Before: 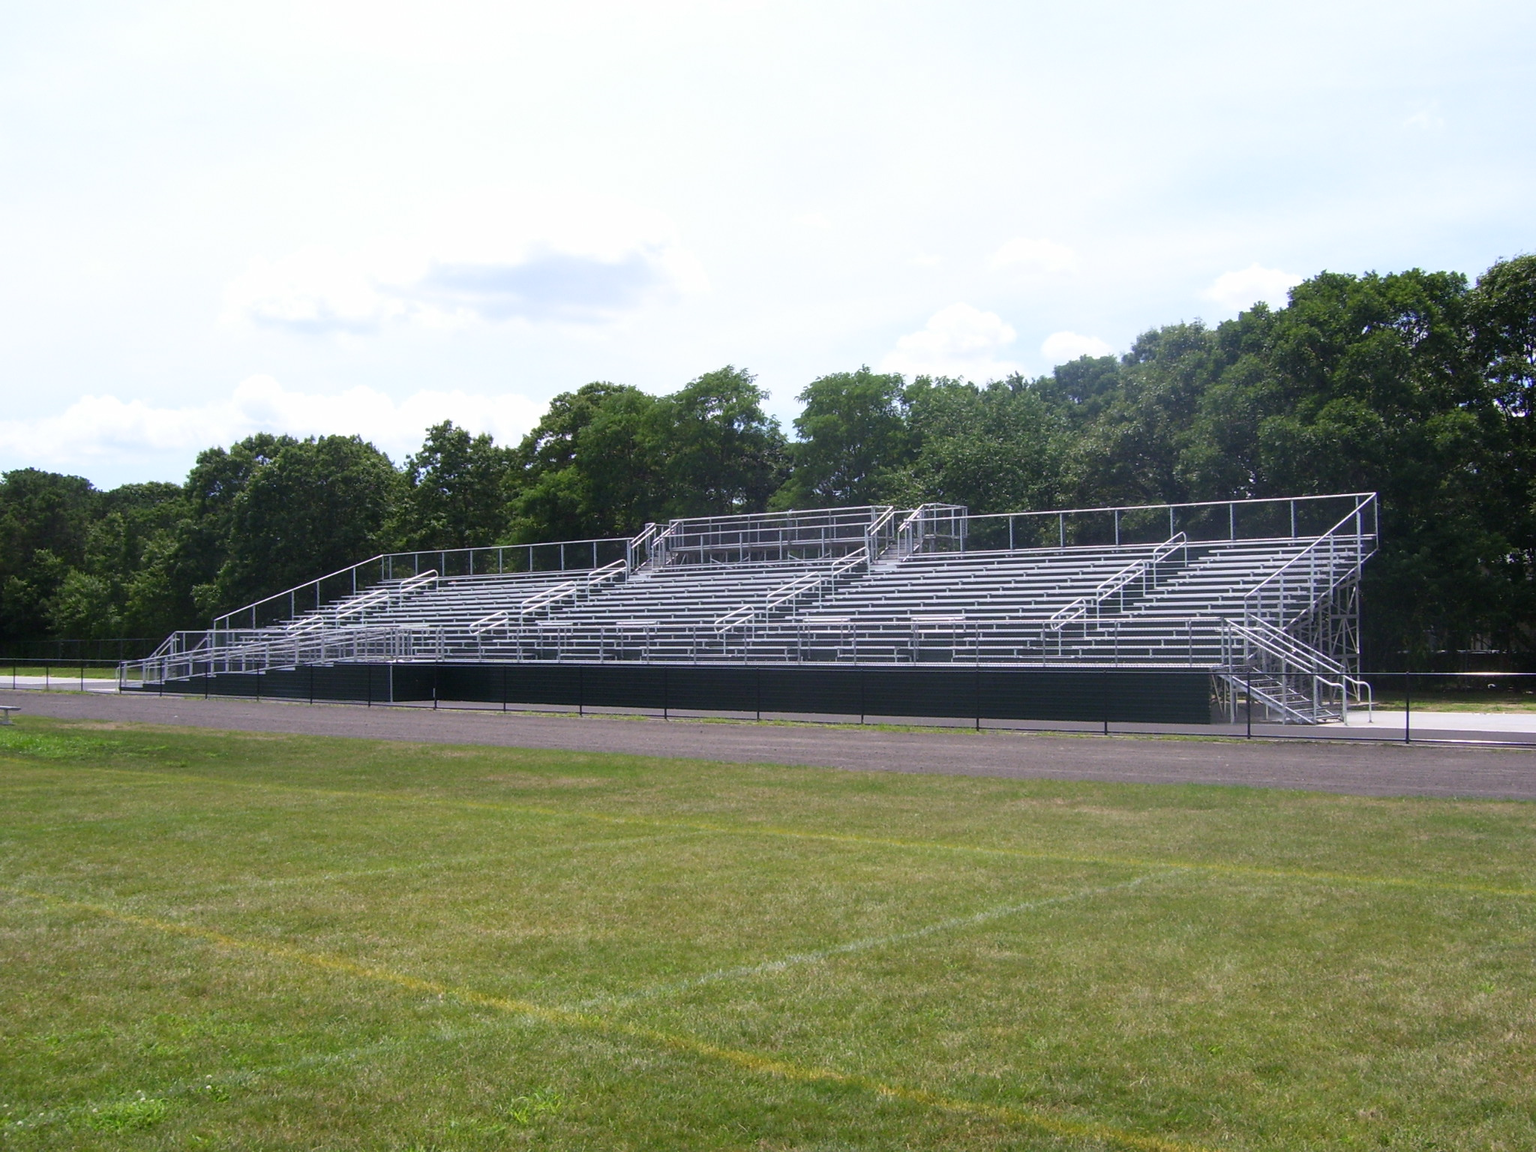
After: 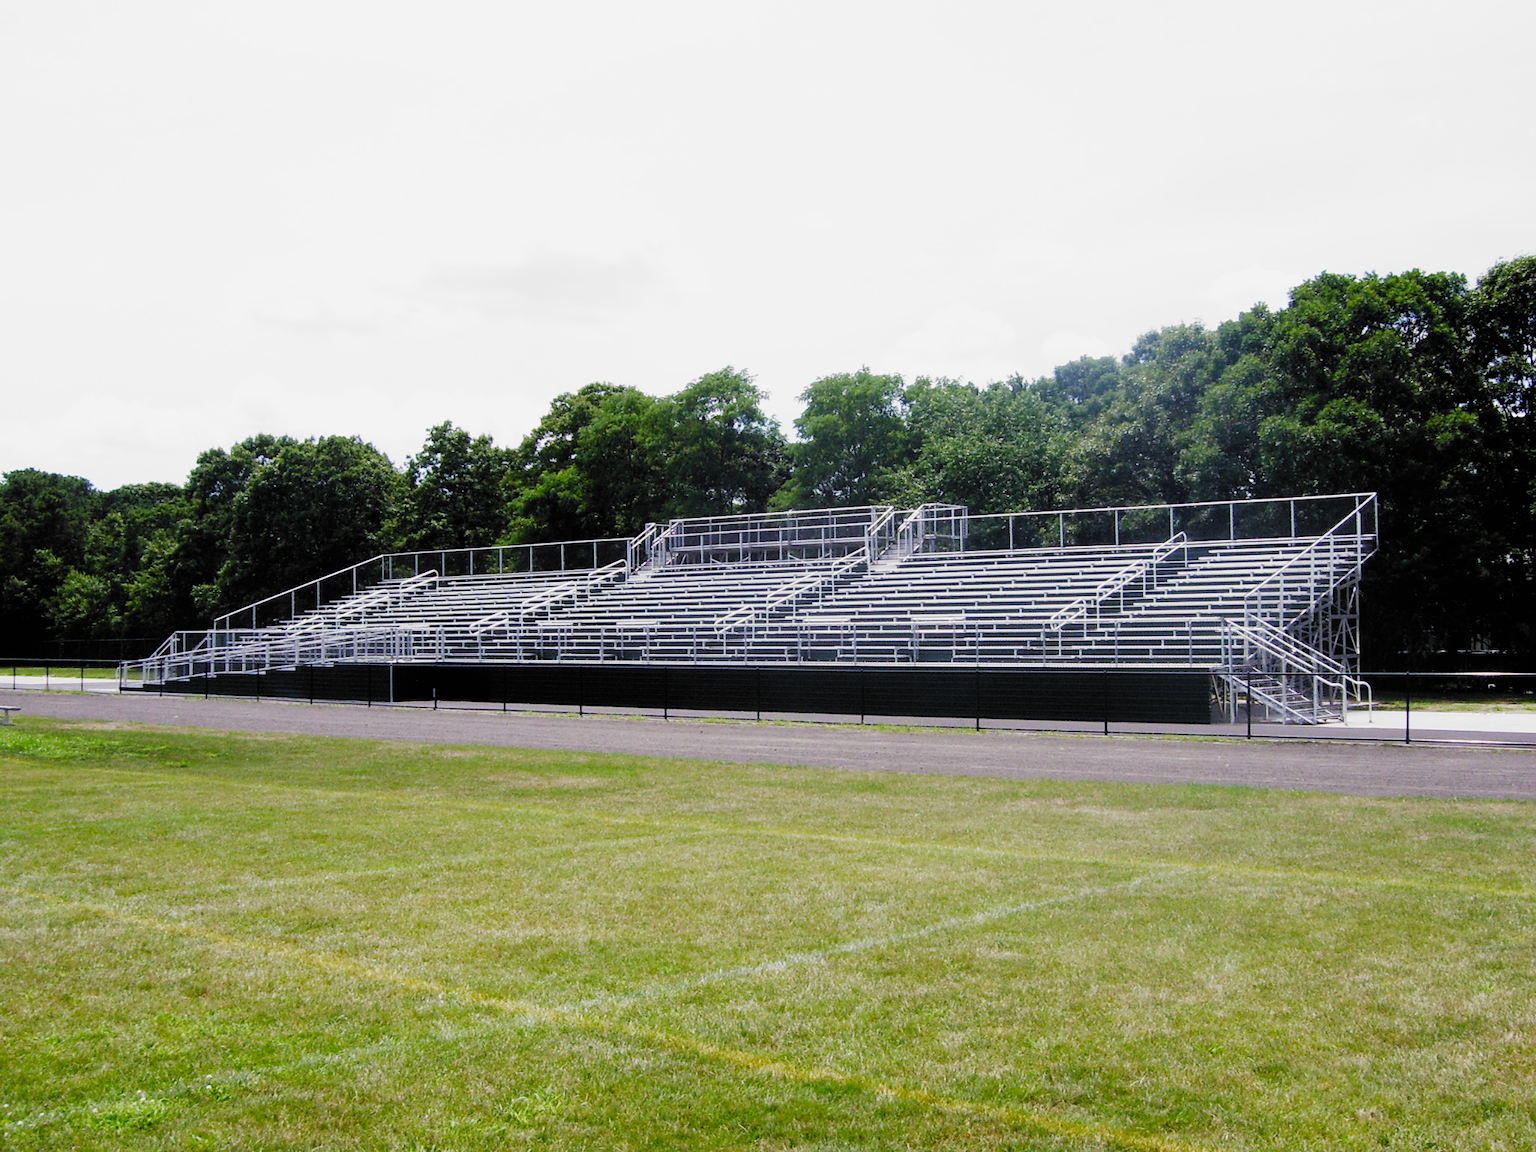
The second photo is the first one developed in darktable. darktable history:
exposure: black level correction 0.001, exposure 0.499 EV, compensate highlight preservation false
filmic rgb: black relative exposure -5.13 EV, white relative exposure 3.99 EV, hardness 2.9, contrast 1.3, highlights saturation mix -29.43%, add noise in highlights 0.001, preserve chrominance no, color science v3 (2019), use custom middle-gray values true, contrast in highlights soft
